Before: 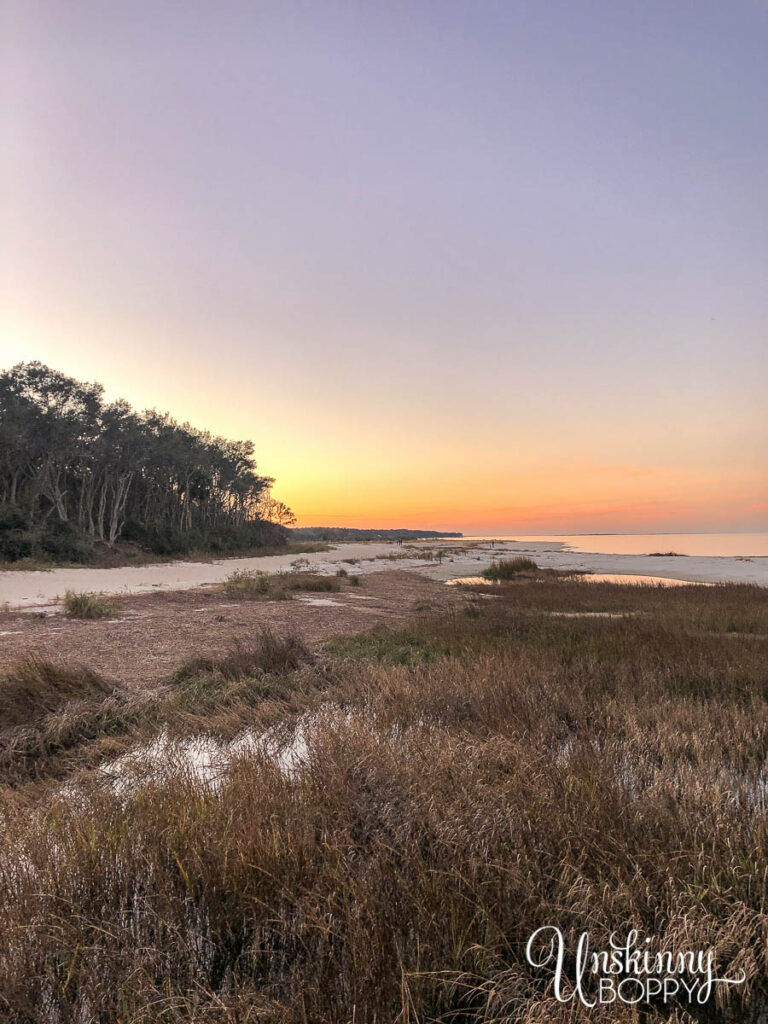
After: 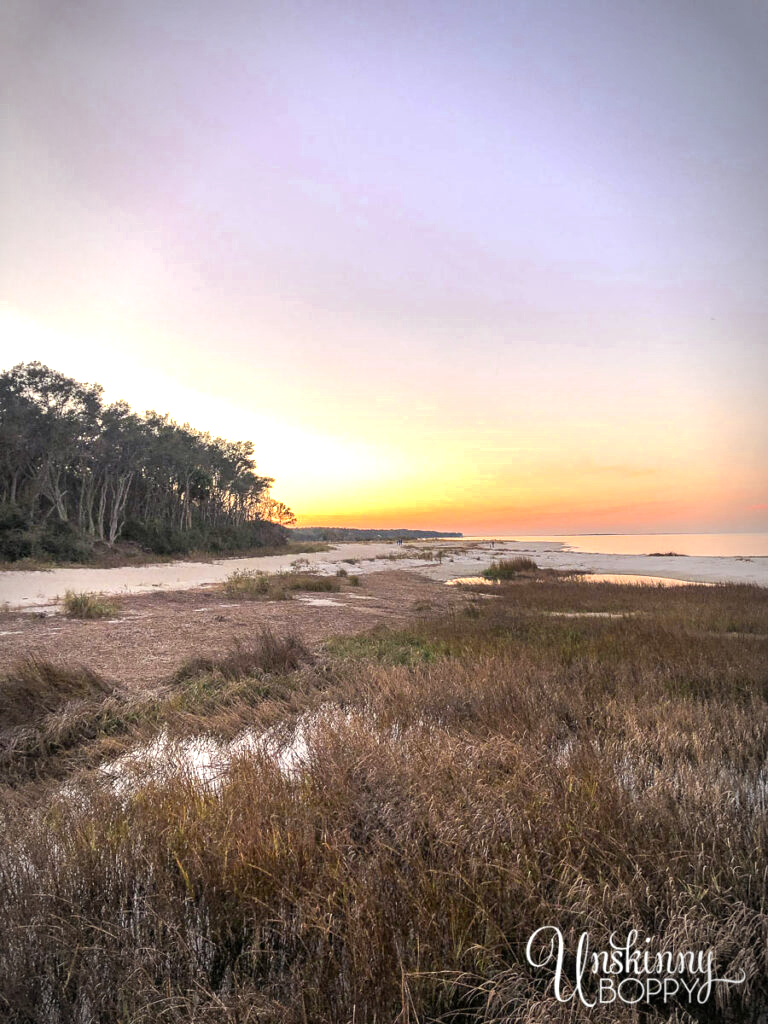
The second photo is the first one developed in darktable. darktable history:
vignetting: automatic ratio true
color zones: curves: ch0 [(0, 0.485) (0.178, 0.476) (0.261, 0.623) (0.411, 0.403) (0.708, 0.603) (0.934, 0.412)]; ch1 [(0.003, 0.485) (0.149, 0.496) (0.229, 0.584) (0.326, 0.551) (0.484, 0.262) (0.757, 0.643)]
exposure: exposure 0.6 EV, compensate highlight preservation false
